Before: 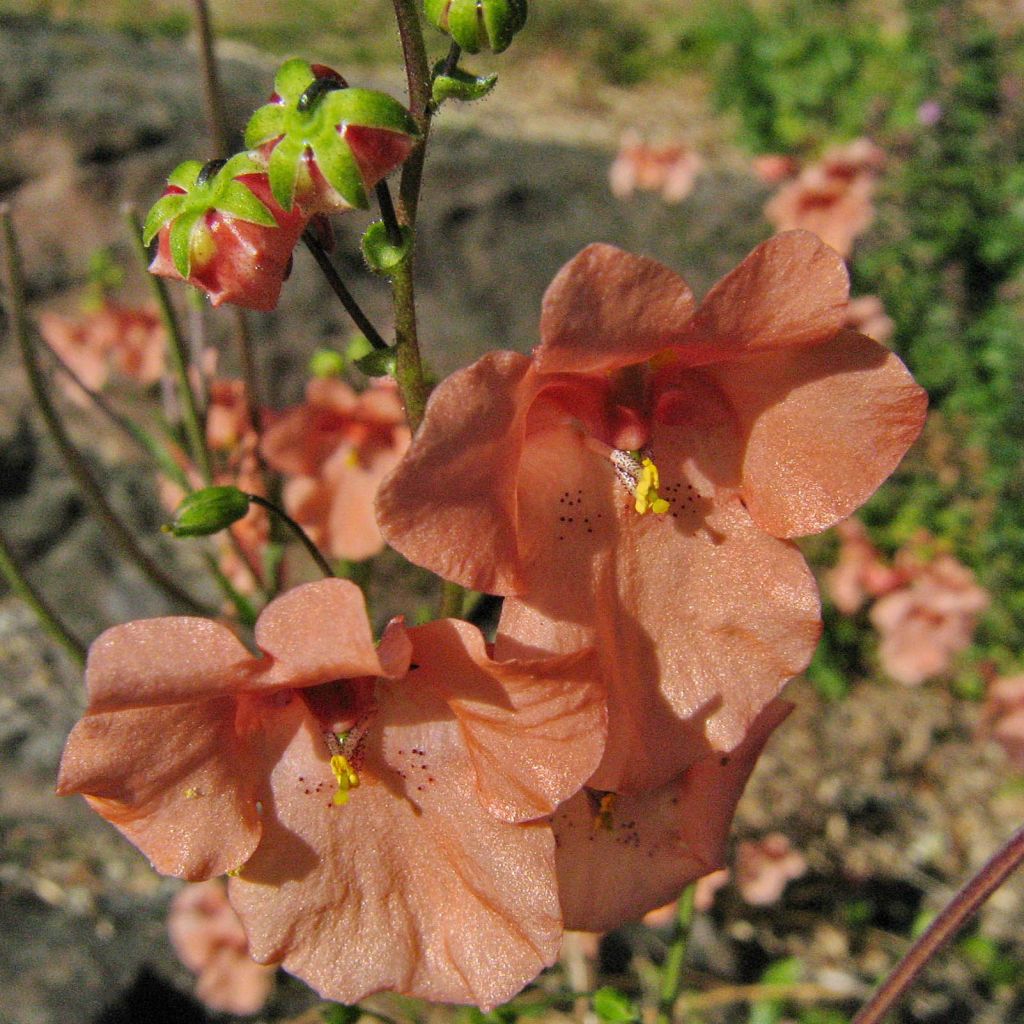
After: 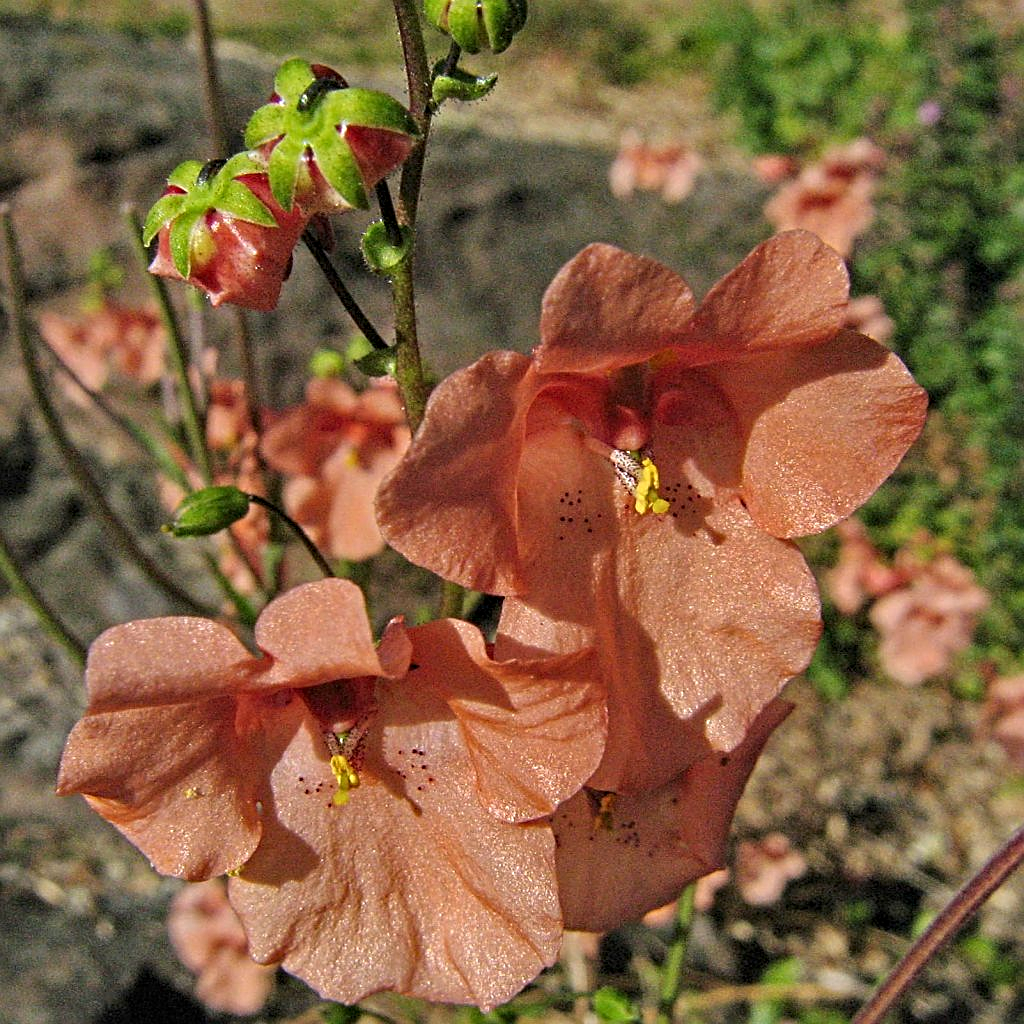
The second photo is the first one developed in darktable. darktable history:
sharpen: on, module defaults
contrast equalizer: y [[0.5, 0.501, 0.525, 0.597, 0.58, 0.514], [0.5 ×6], [0.5 ×6], [0 ×6], [0 ×6]], mix 0.796
